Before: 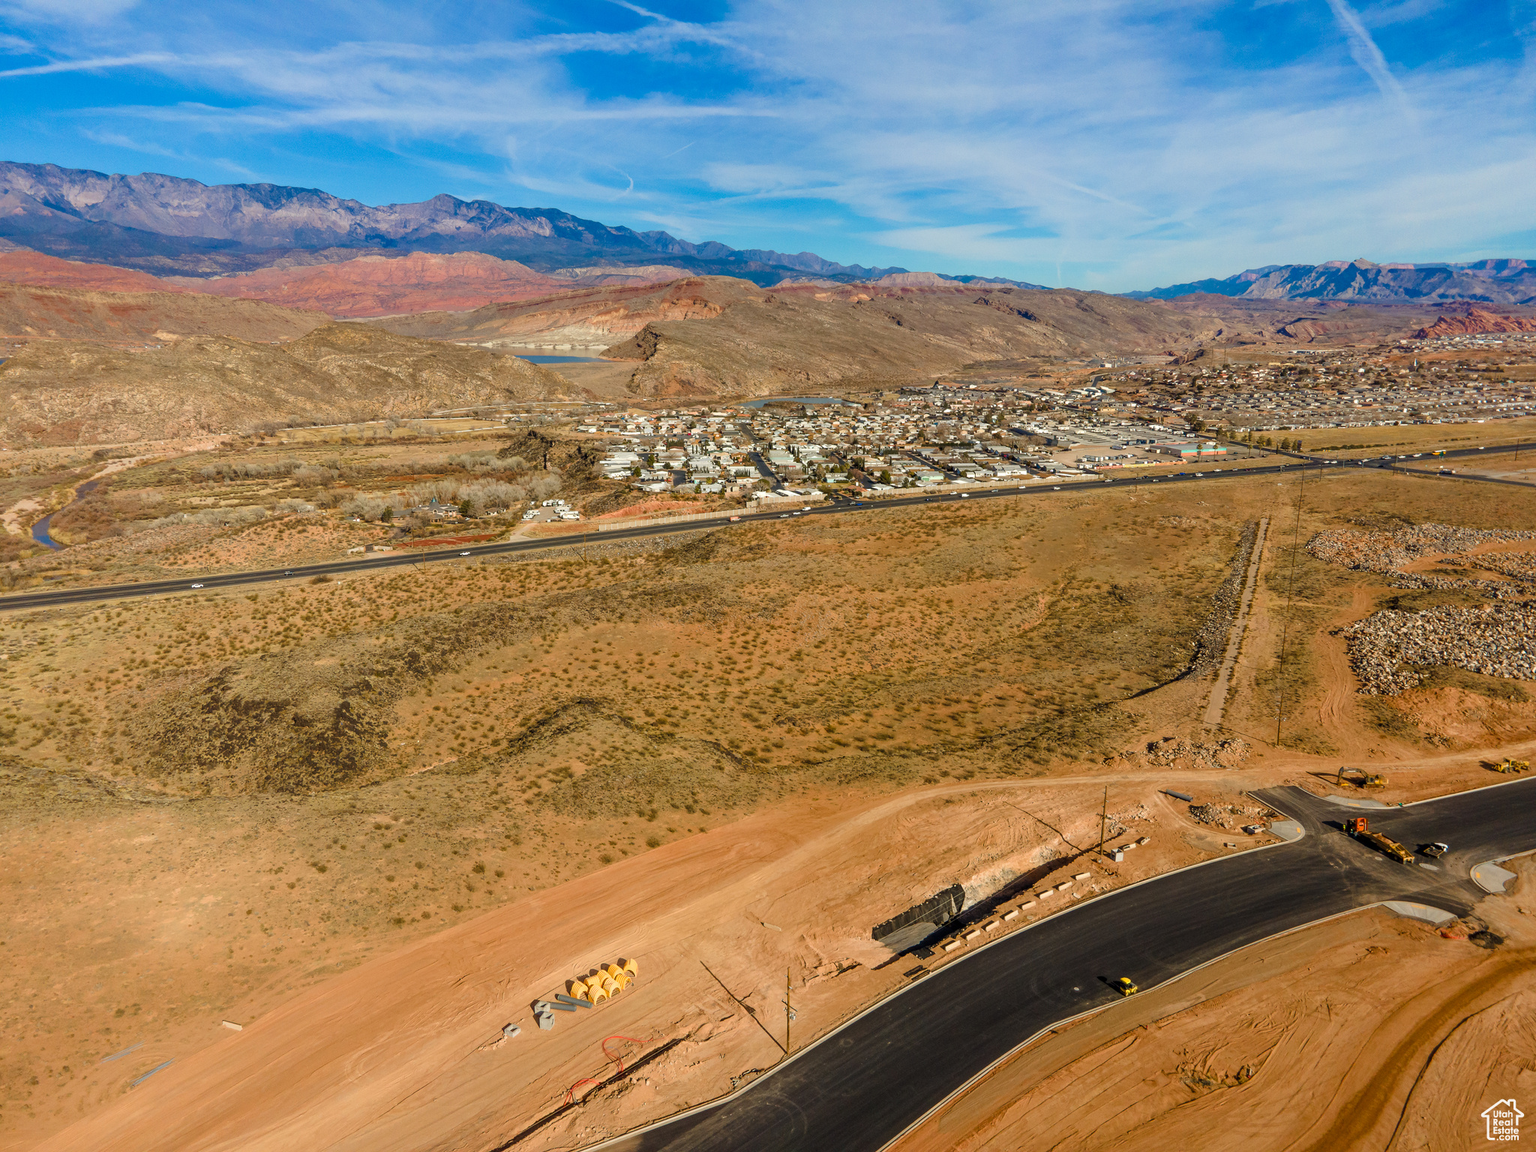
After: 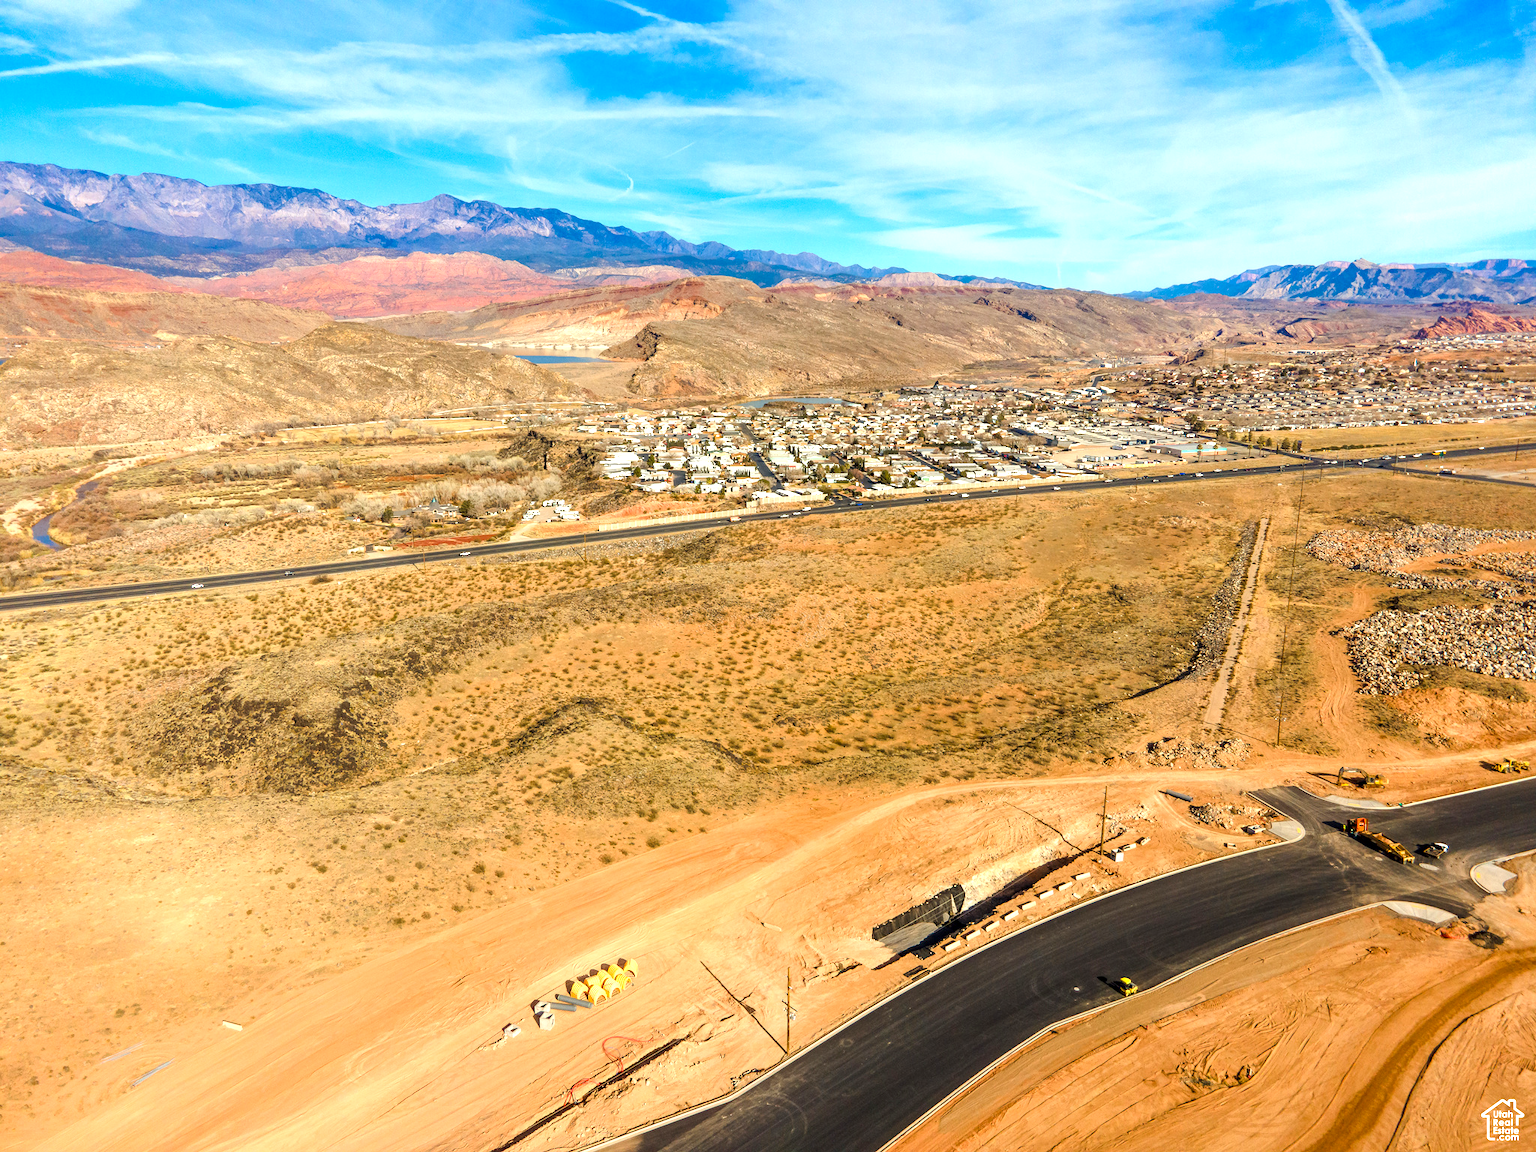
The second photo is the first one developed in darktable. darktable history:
exposure: black level correction 0.001, exposure 0.962 EV, compensate highlight preservation false
contrast brightness saturation: contrast 0.085, saturation 0.015
